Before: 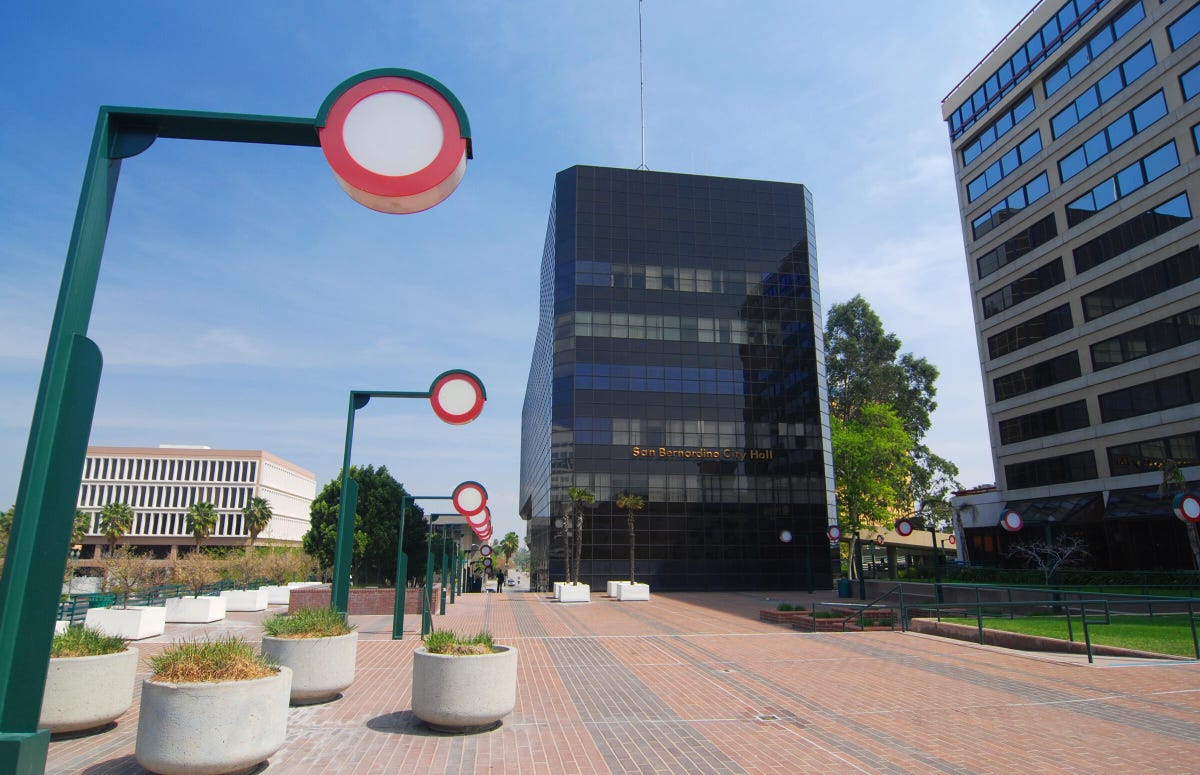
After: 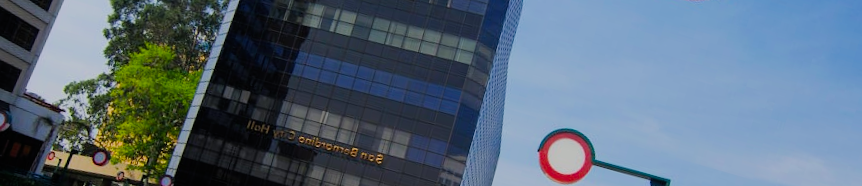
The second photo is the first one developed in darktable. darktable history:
color balance rgb: perceptual saturation grading › global saturation 20%, global vibrance 20%
crop and rotate: angle 16.12°, top 30.835%, bottom 35.653%
filmic rgb: black relative exposure -7.65 EV, white relative exposure 4.56 EV, hardness 3.61
